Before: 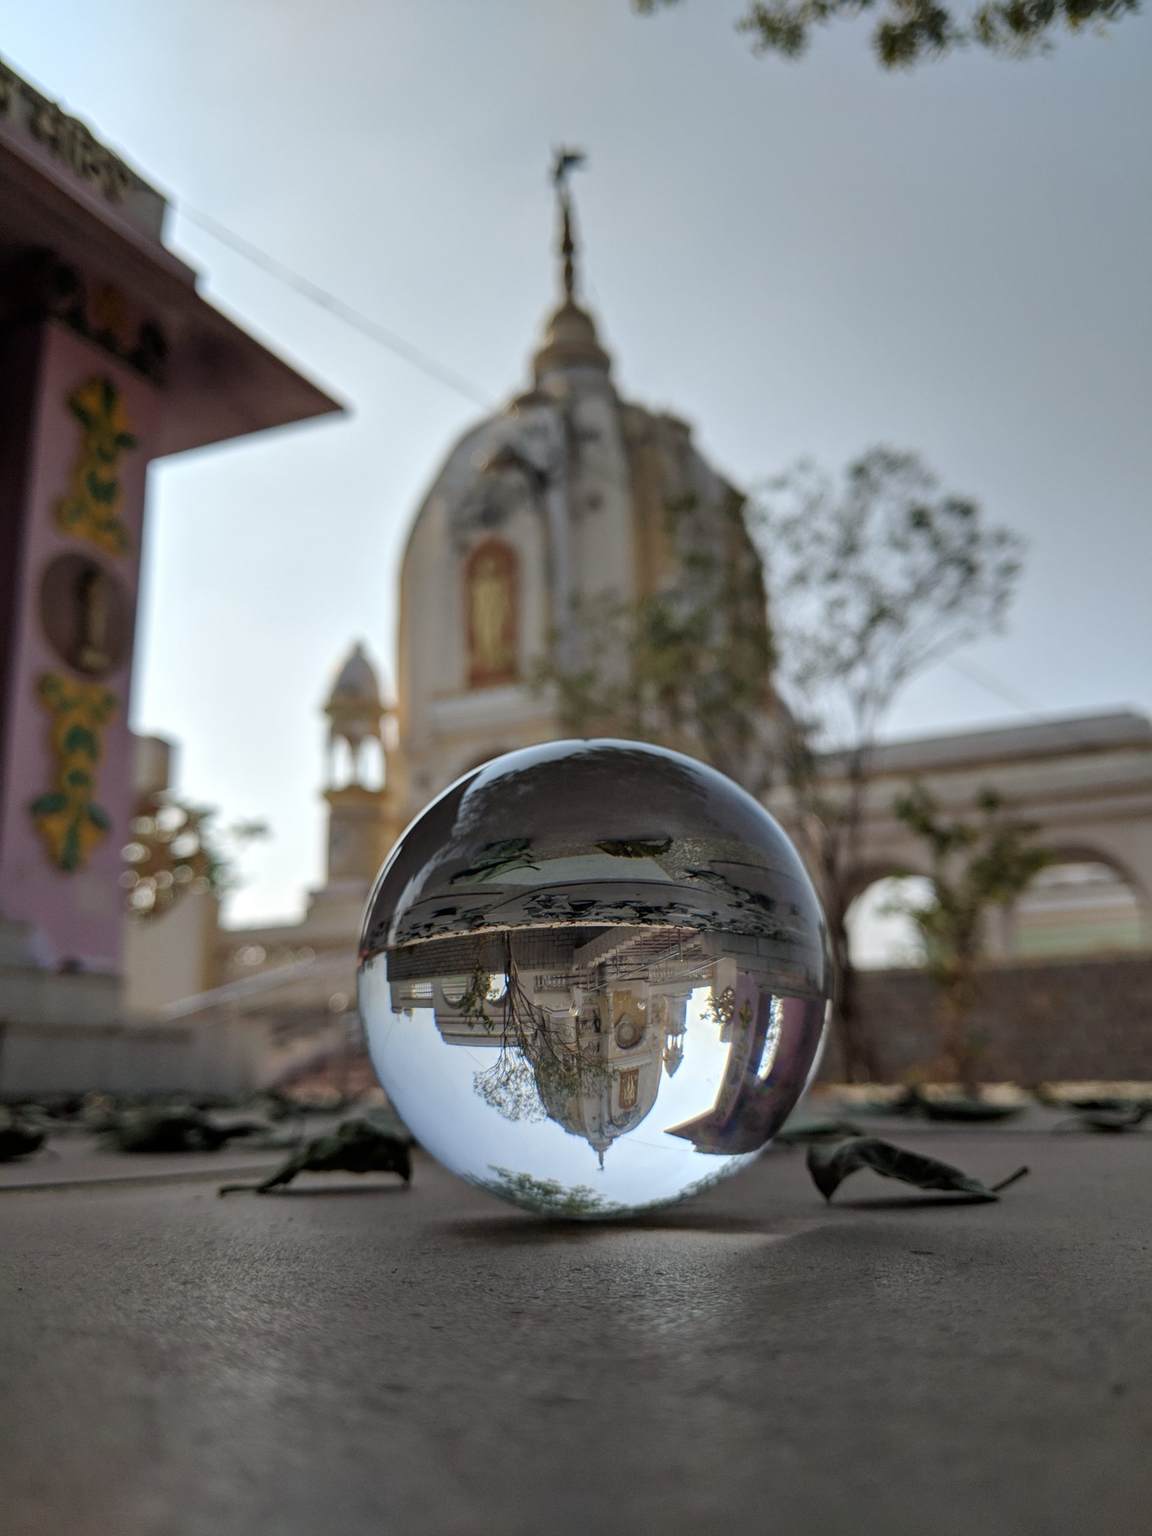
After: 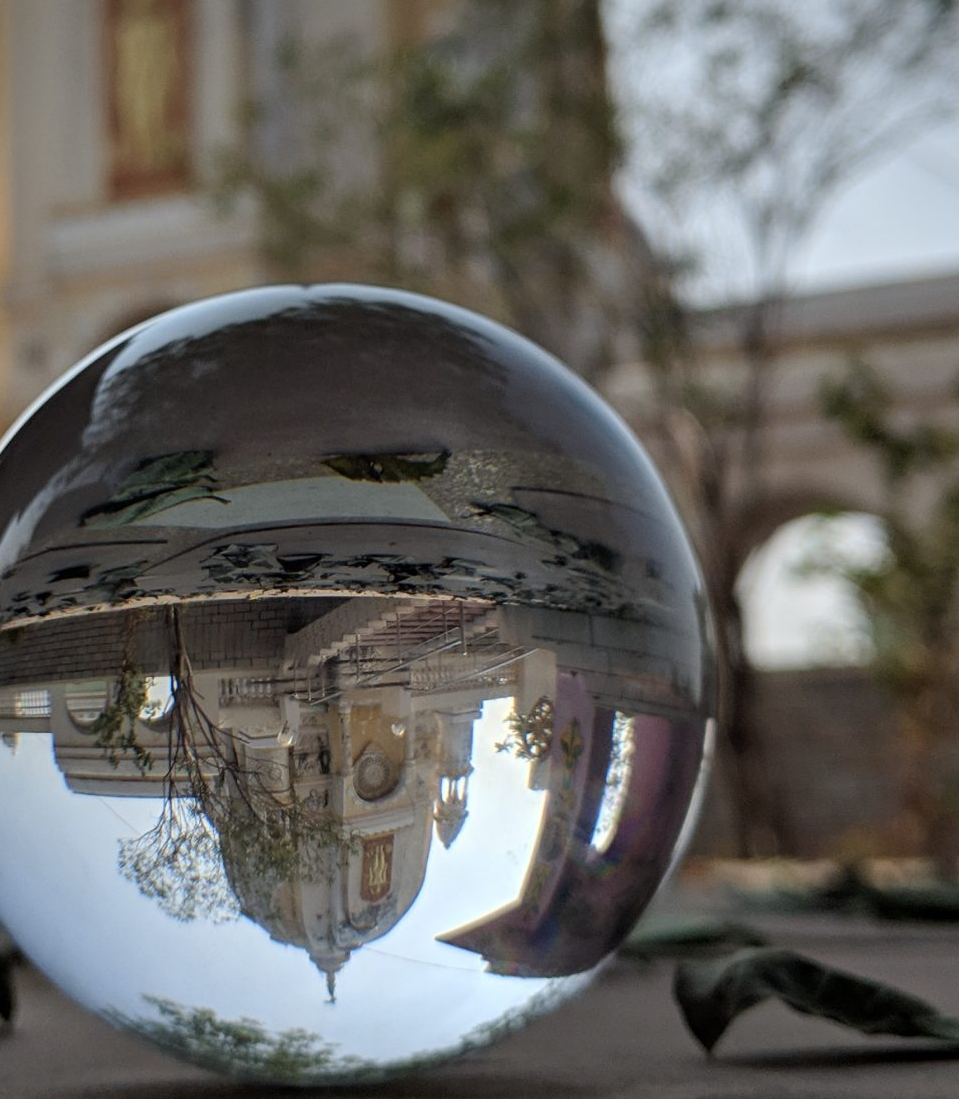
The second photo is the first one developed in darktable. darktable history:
crop: left 34.987%, top 37.014%, right 15.026%, bottom 20.043%
